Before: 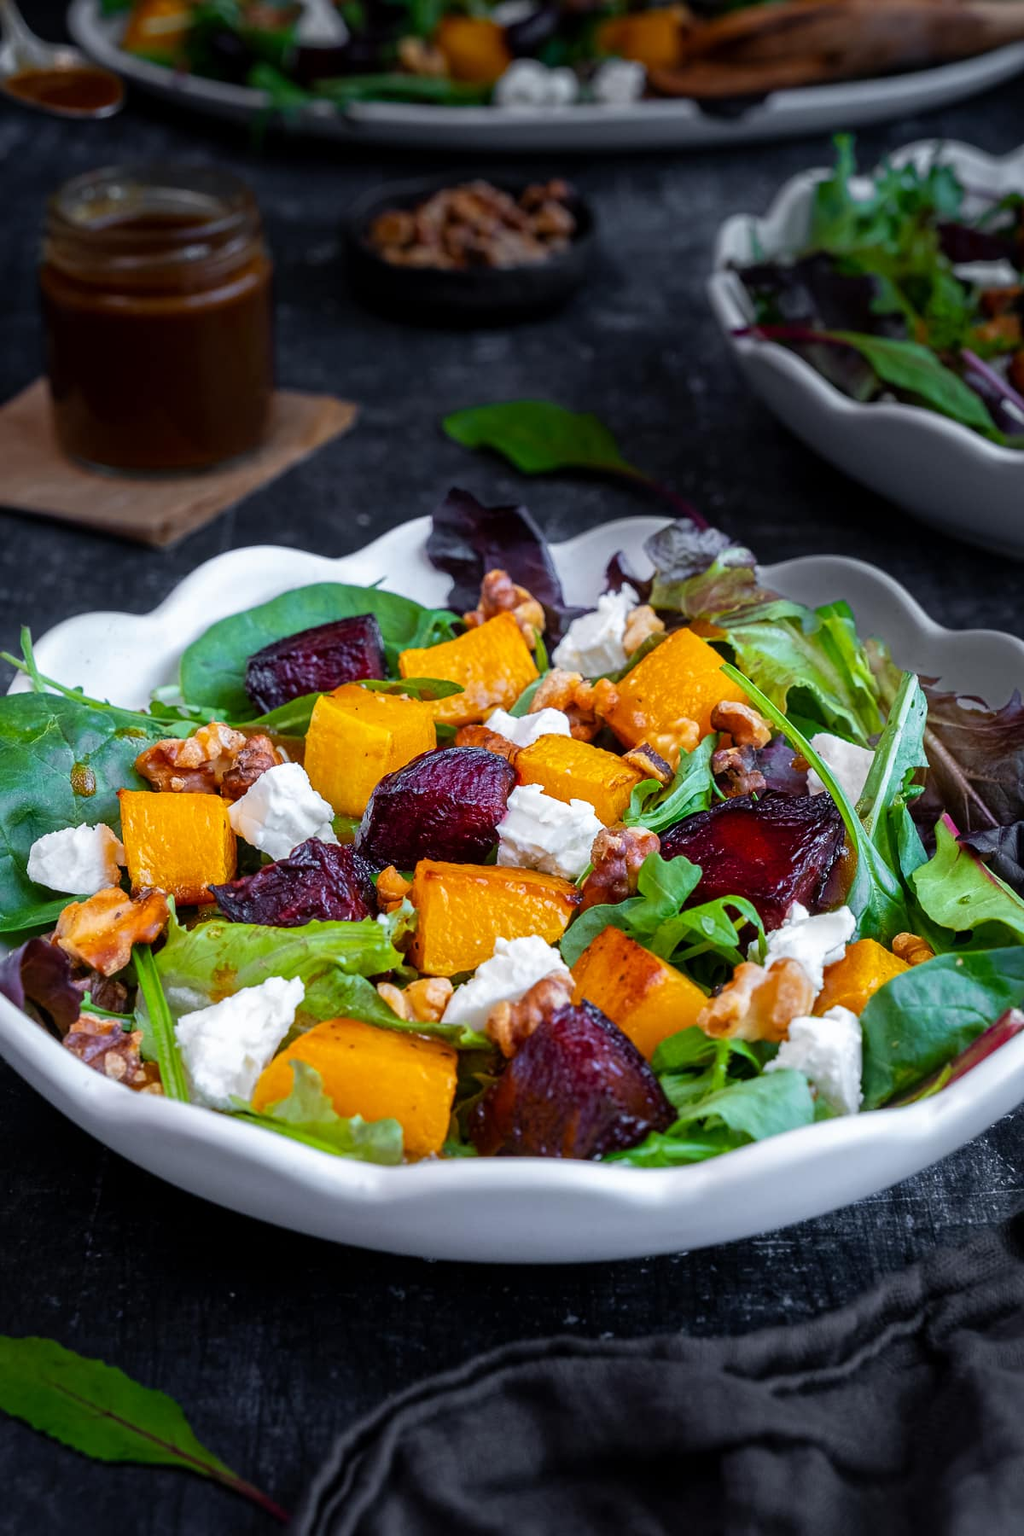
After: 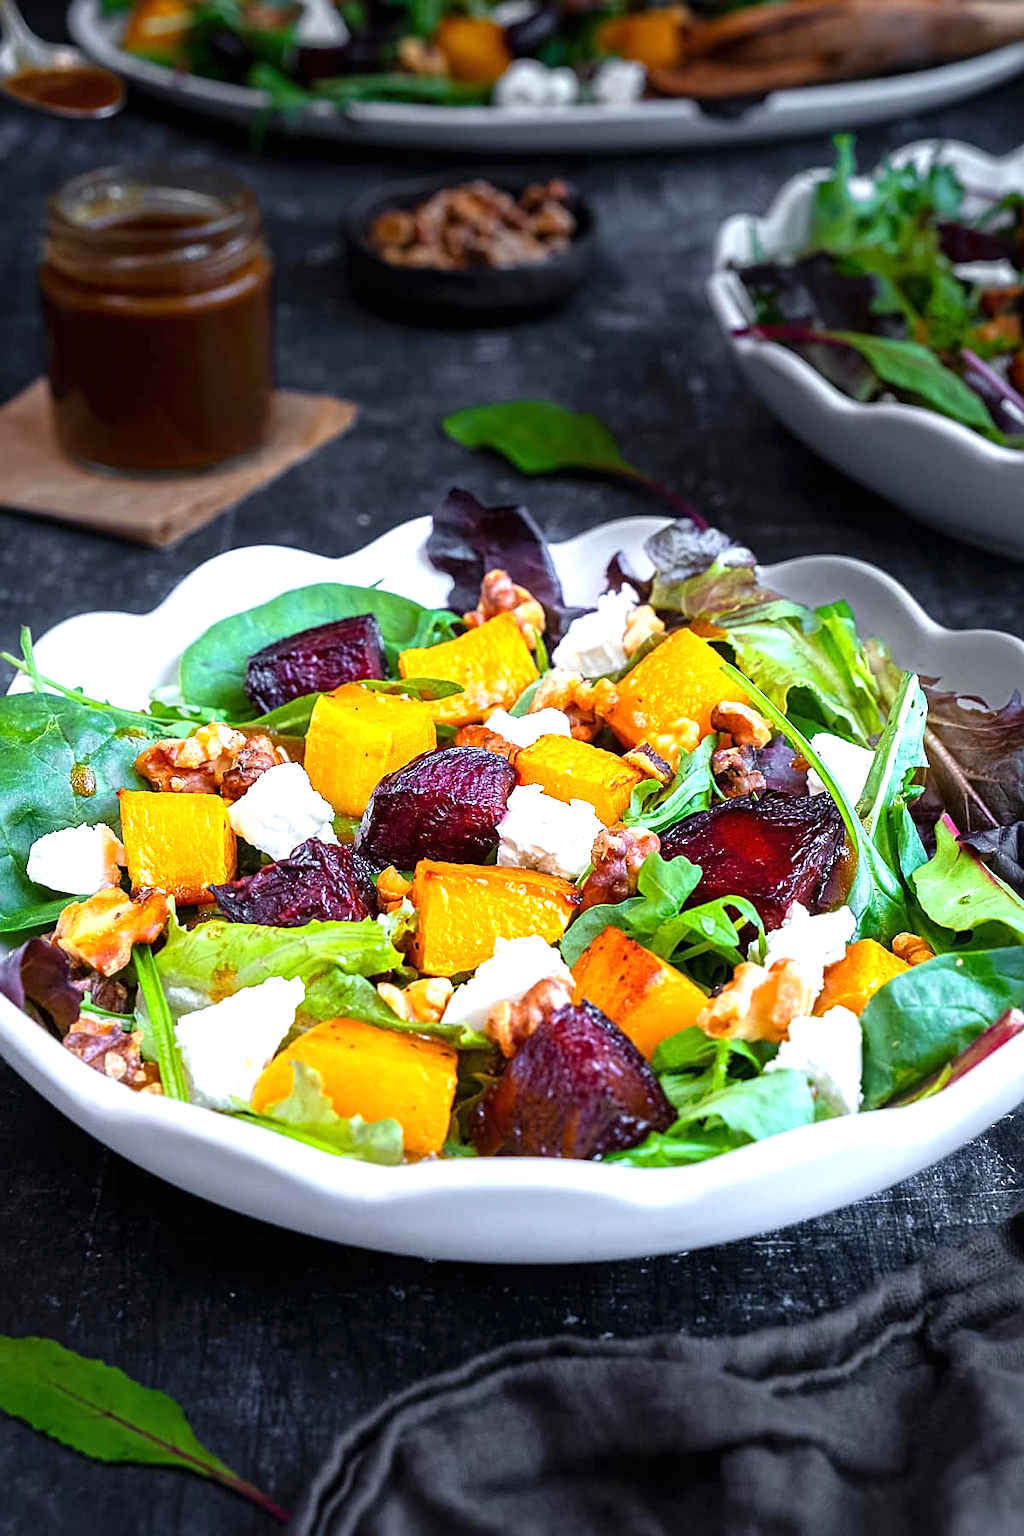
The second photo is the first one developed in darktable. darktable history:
exposure: black level correction 0, exposure 1 EV, compensate highlight preservation false
sharpen: on, module defaults
